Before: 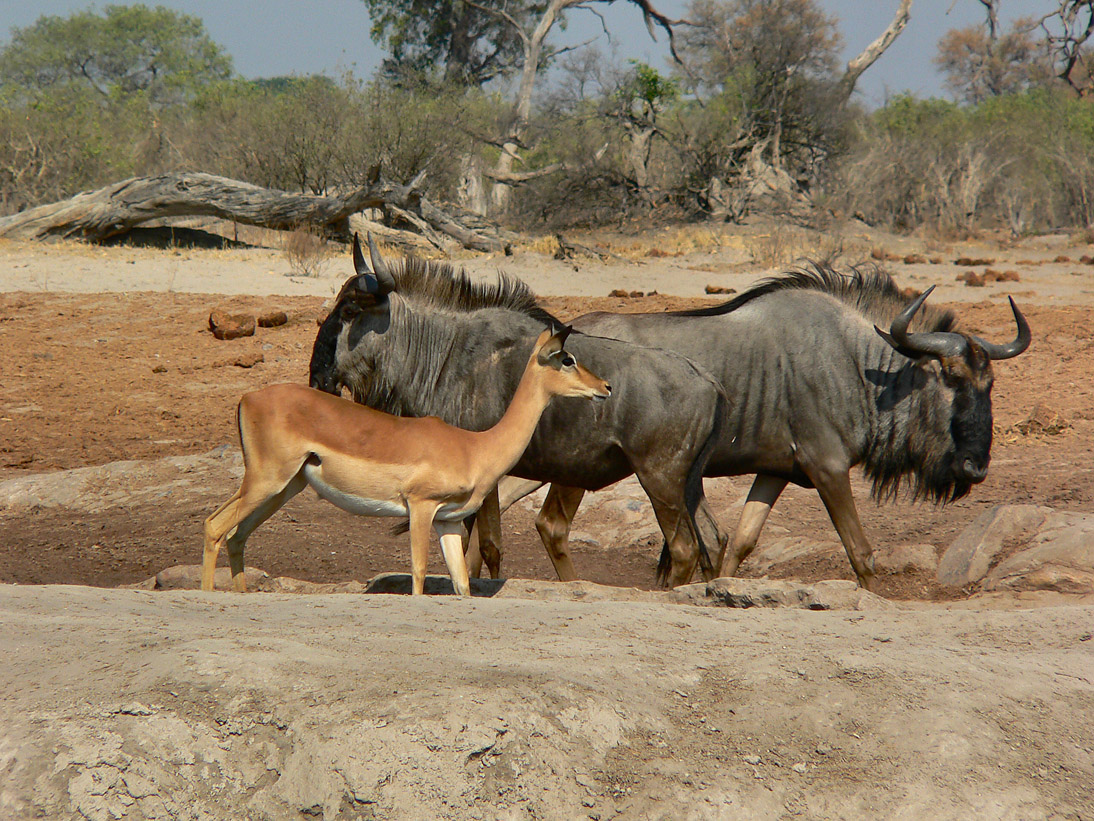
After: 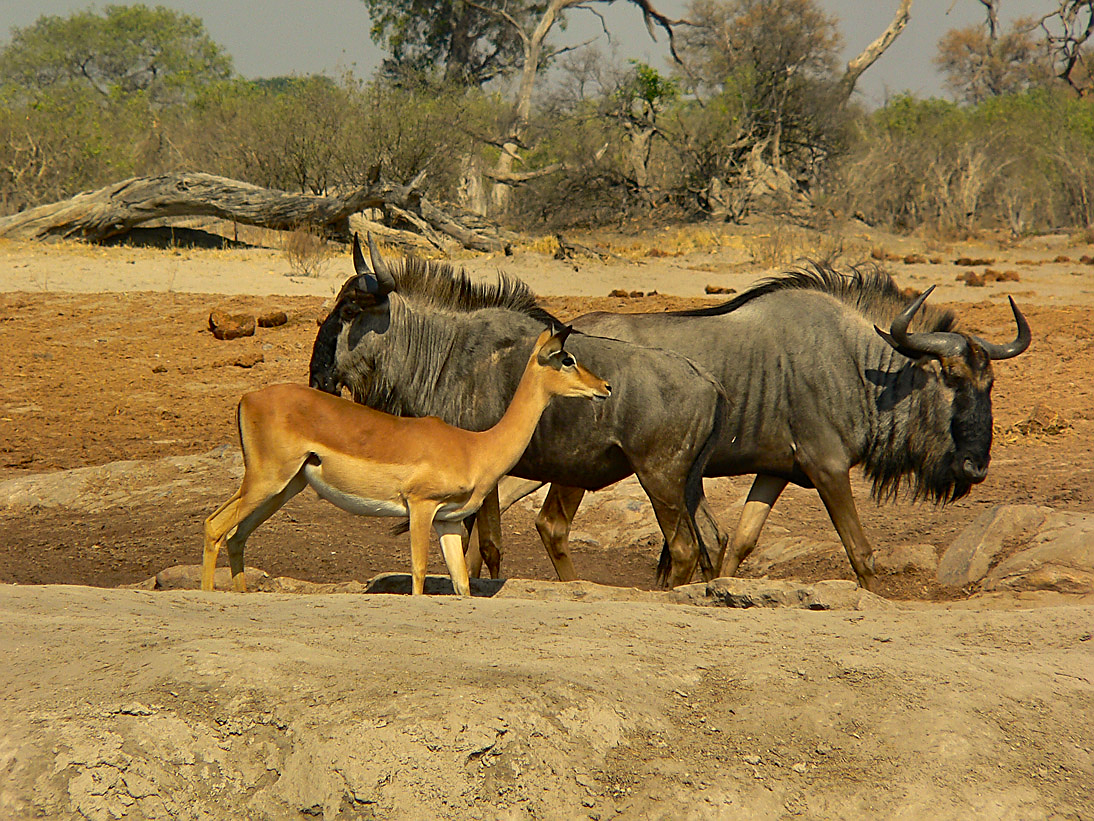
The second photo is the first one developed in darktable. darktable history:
sharpen: on, module defaults
color correction: highlights a* 2.72, highlights b* 22.8
vibrance: on, module defaults
